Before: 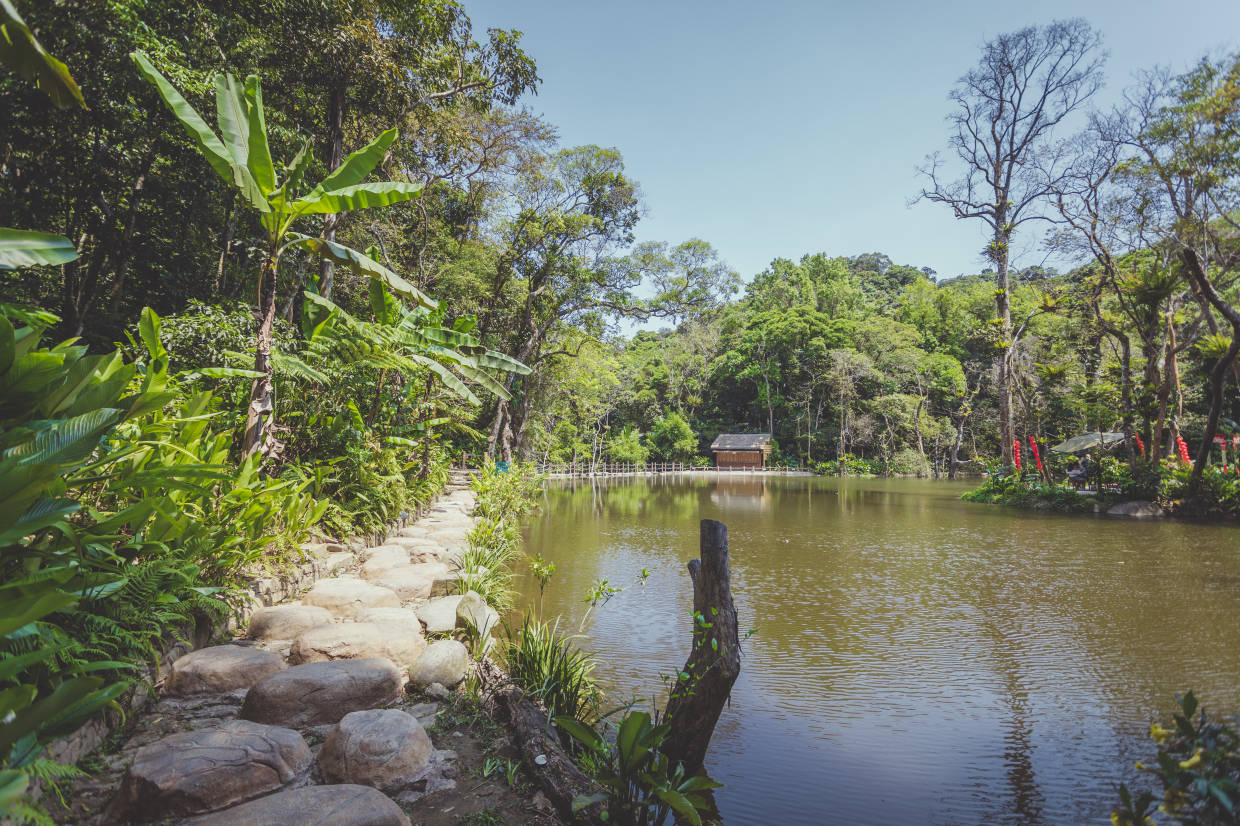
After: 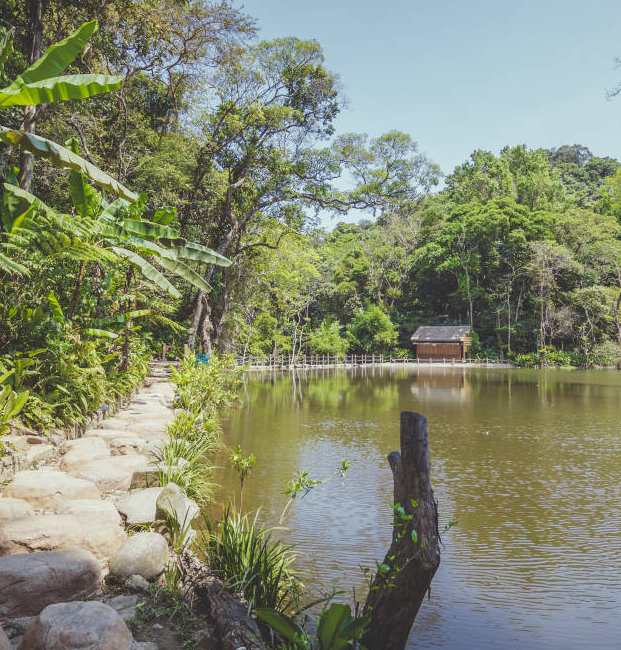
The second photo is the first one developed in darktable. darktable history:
crop and rotate: angle 0.017°, left 24.267%, top 13.123%, right 25.603%, bottom 8.143%
